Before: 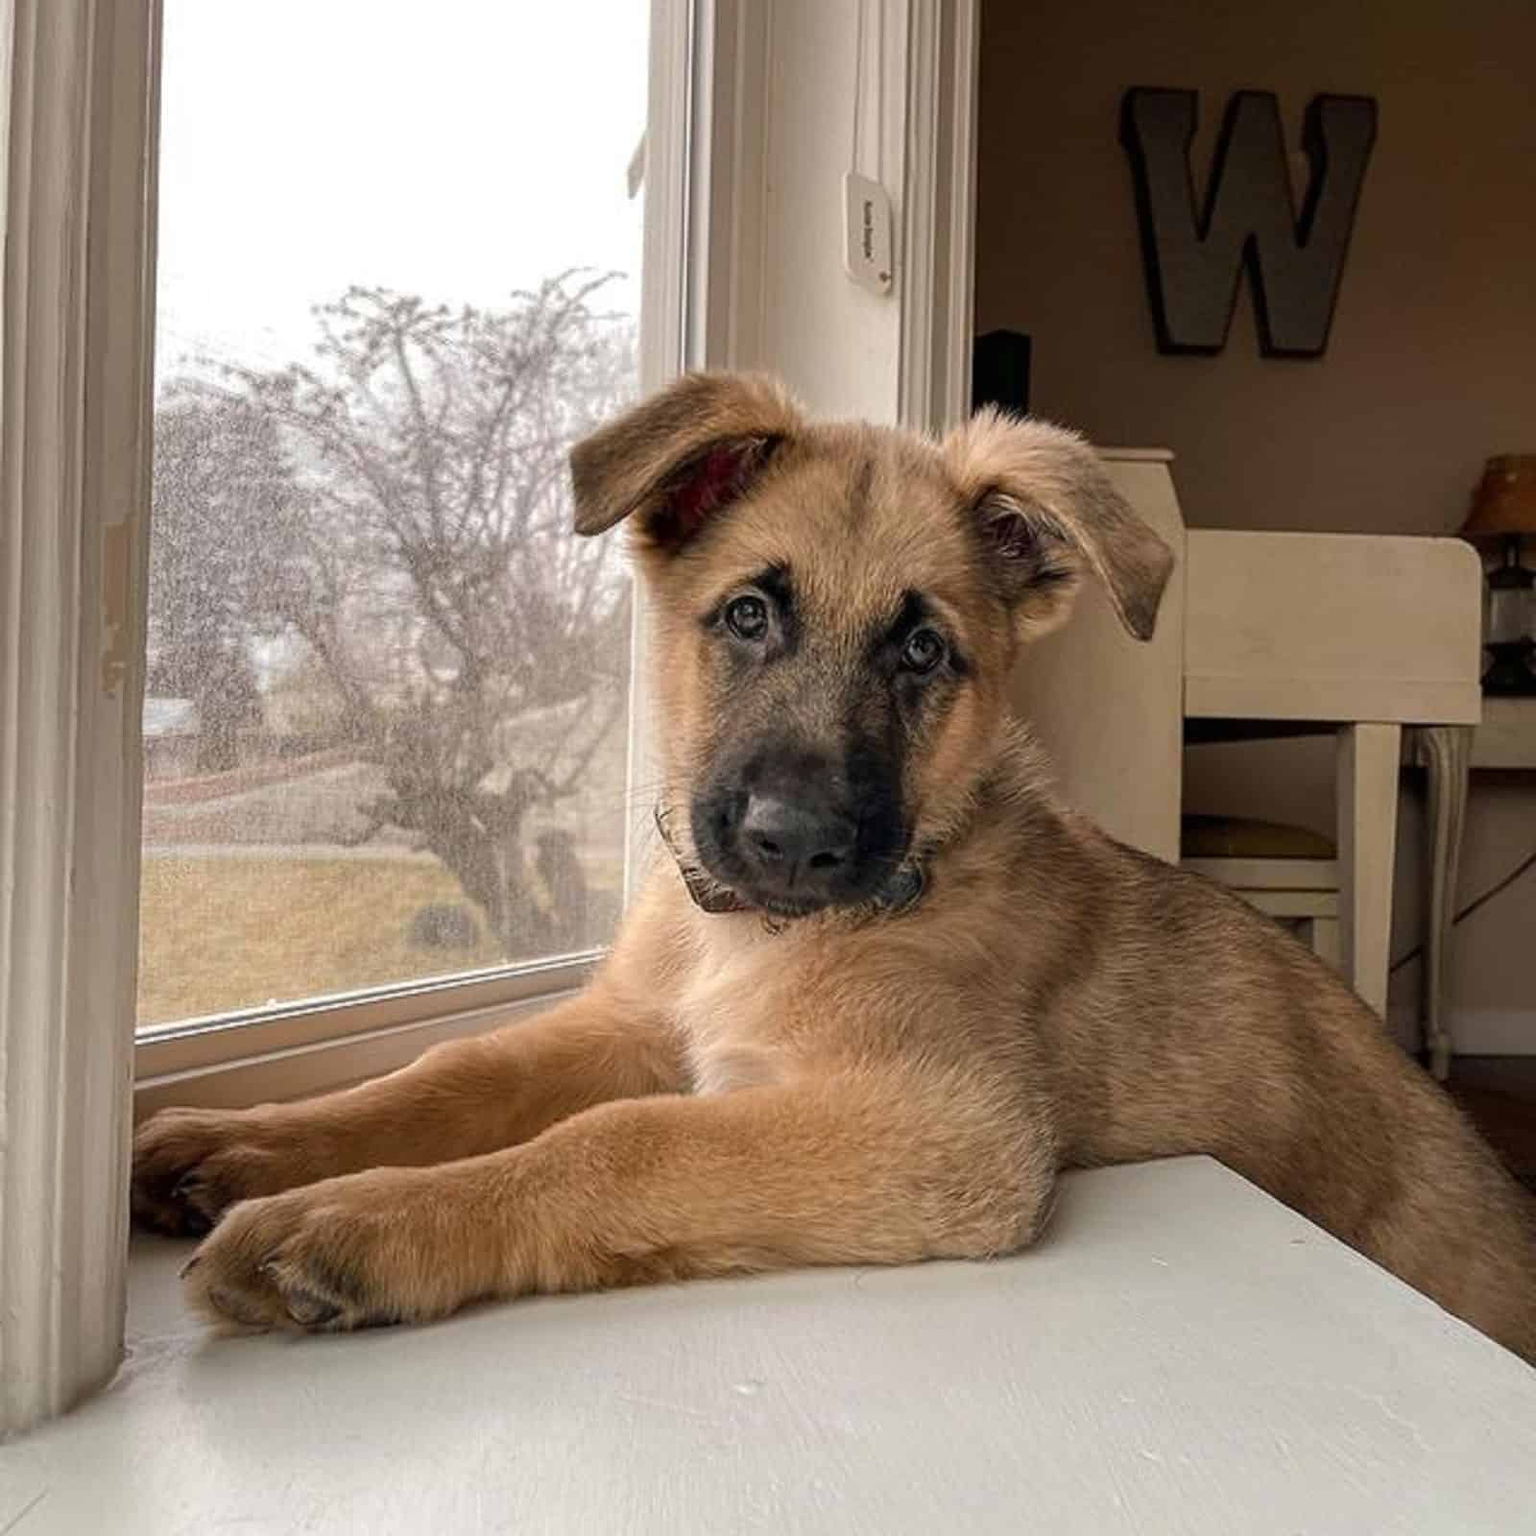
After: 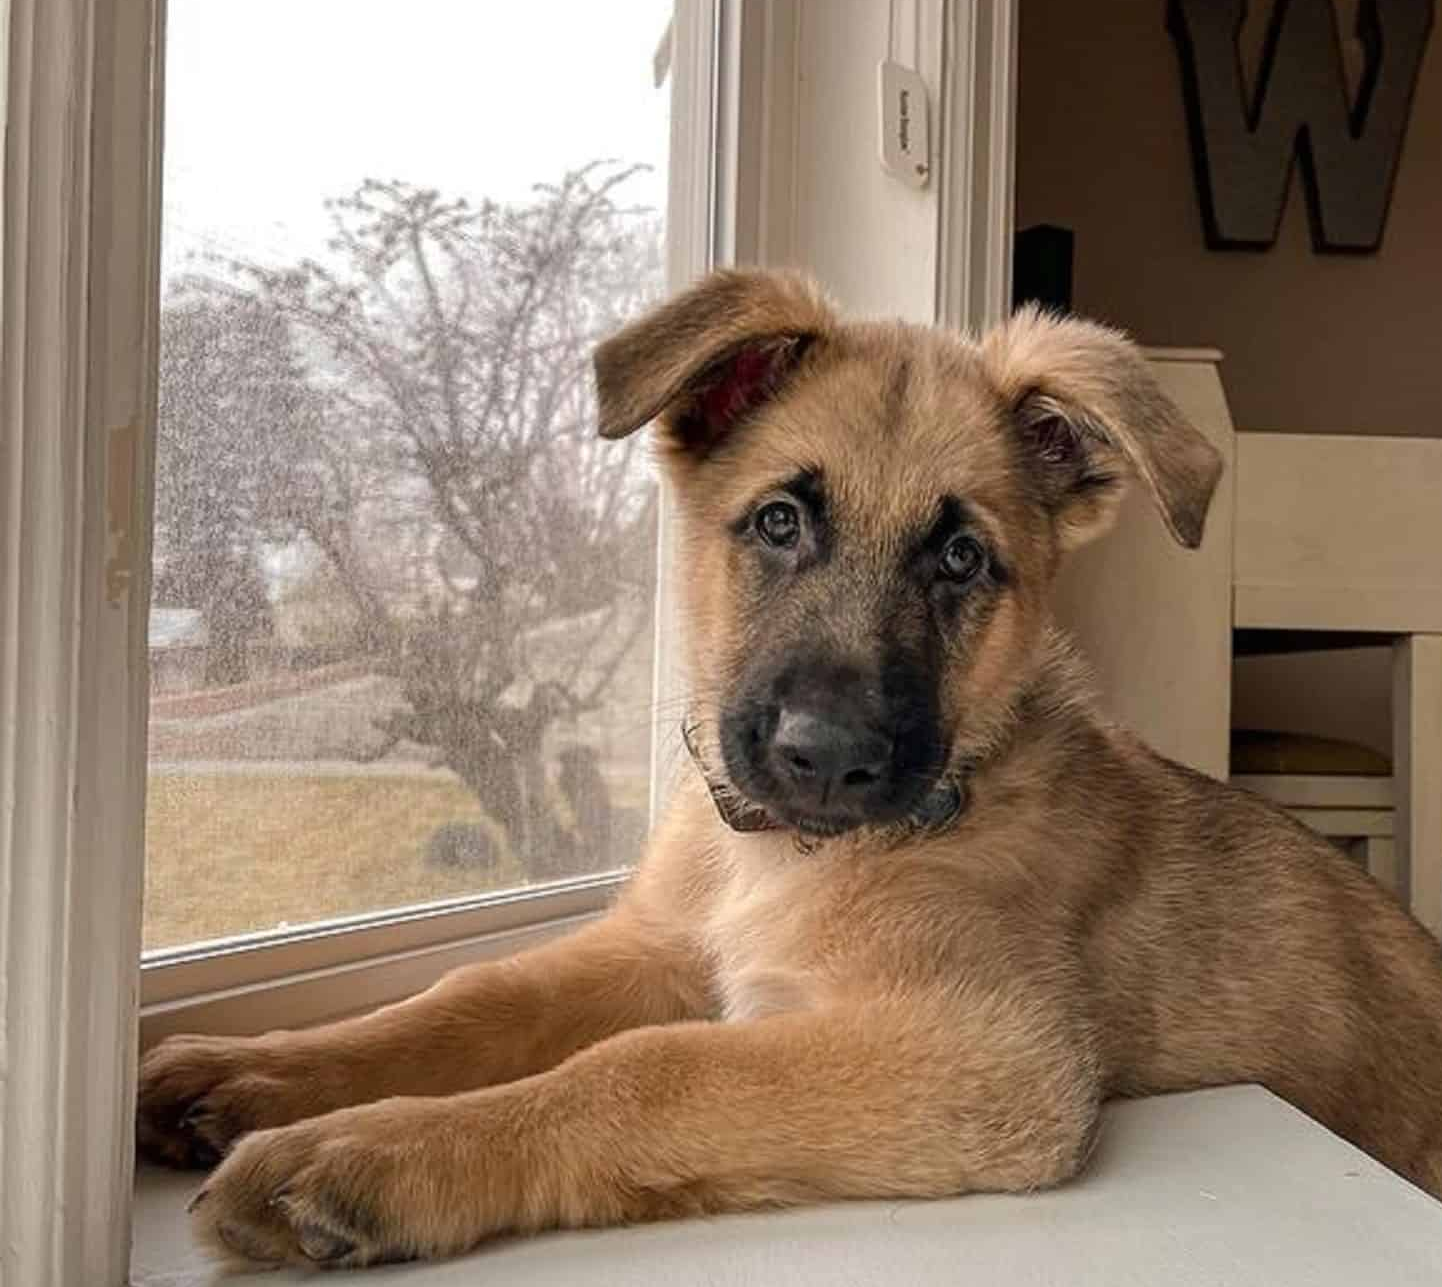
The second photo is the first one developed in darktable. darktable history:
crop: top 7.495%, right 9.864%, bottom 12.046%
